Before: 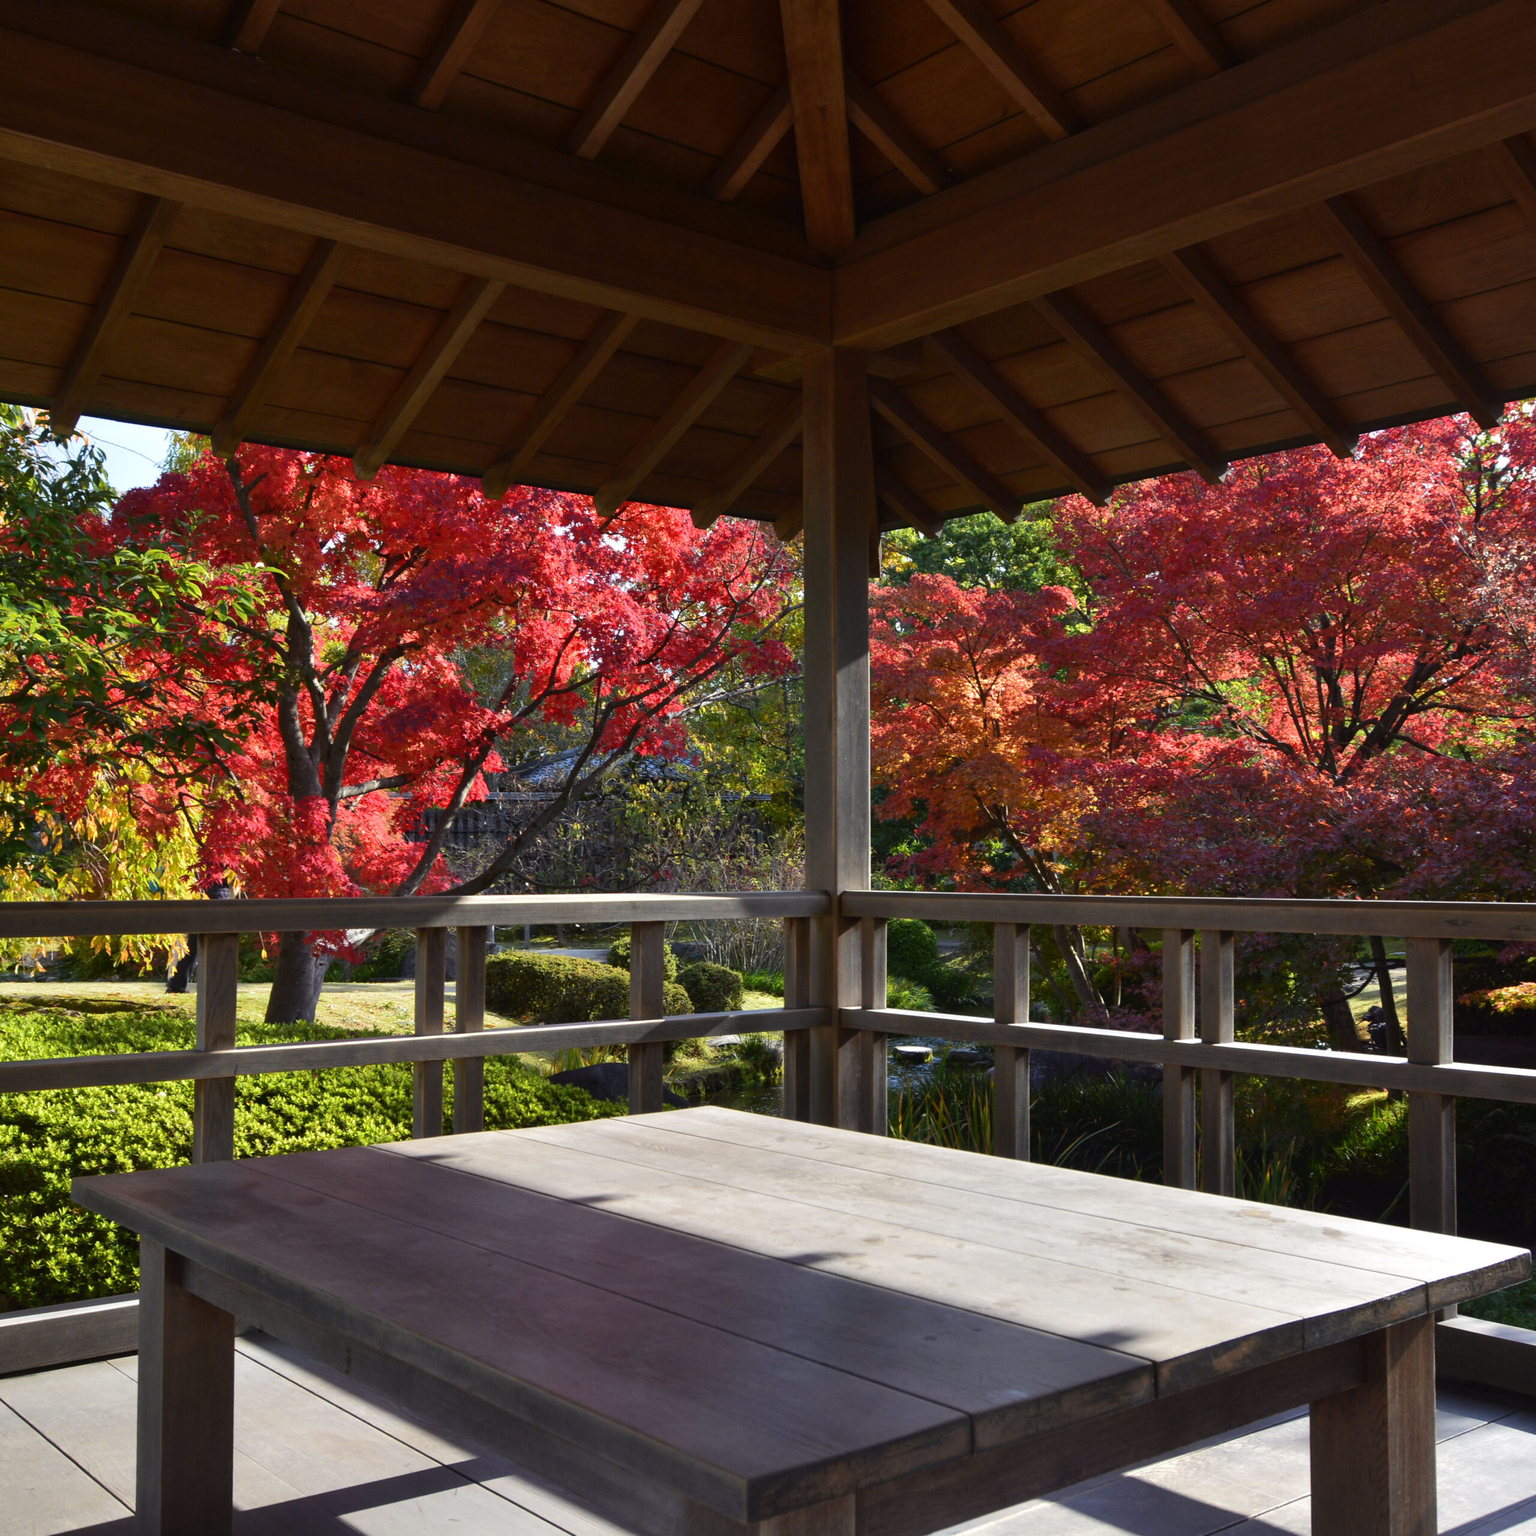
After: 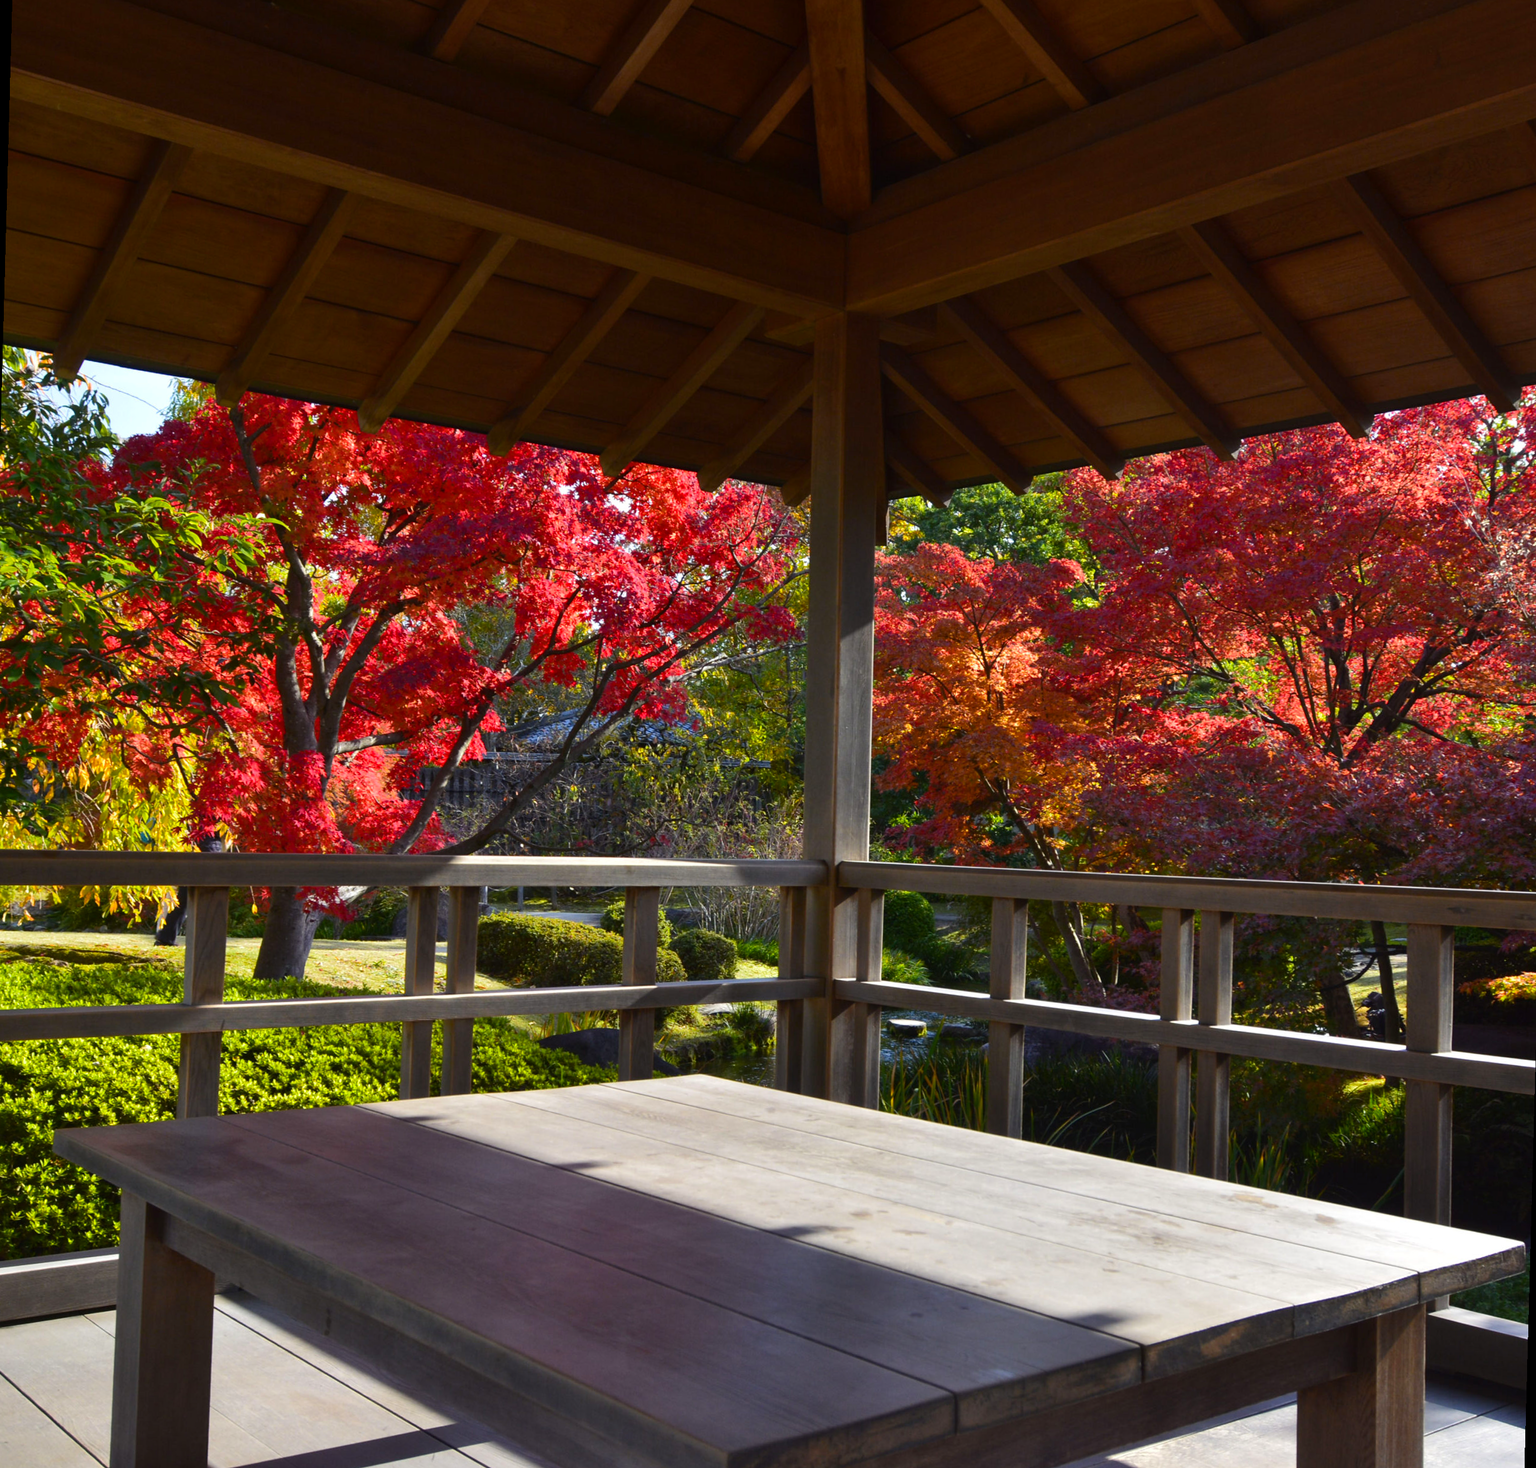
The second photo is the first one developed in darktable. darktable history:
color balance rgb: linear chroma grading › global chroma 6.48%, perceptual saturation grading › global saturation 12.96%, global vibrance 6.02%
rotate and perspective: rotation 1.57°, crop left 0.018, crop right 0.982, crop top 0.039, crop bottom 0.961
